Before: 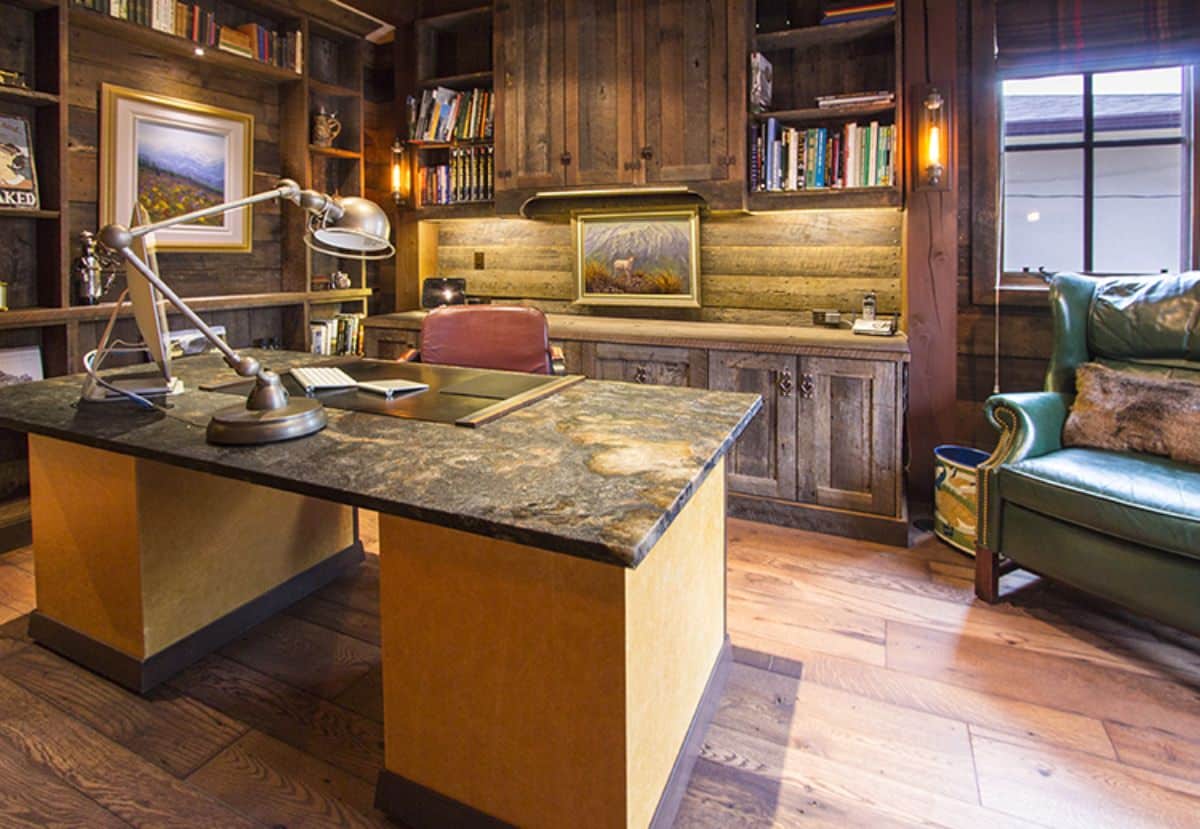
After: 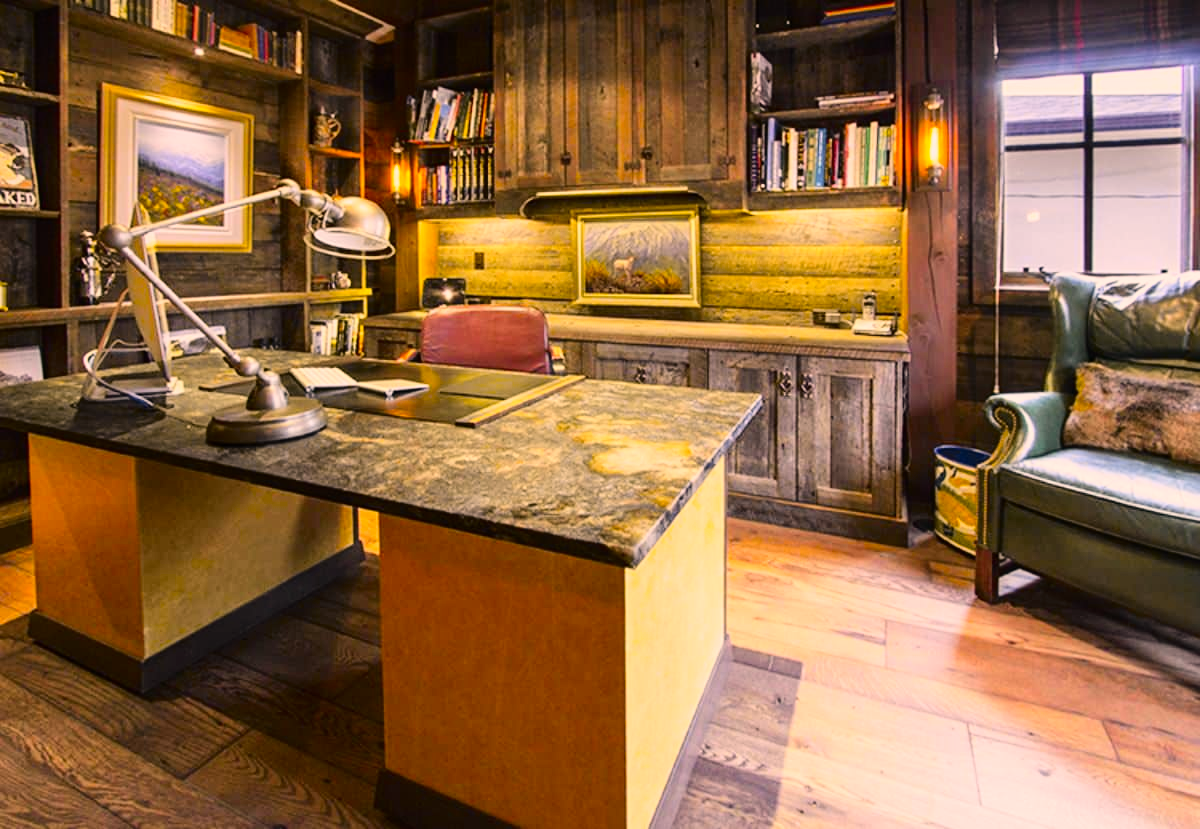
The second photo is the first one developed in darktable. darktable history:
color correction: highlights a* 11.96, highlights b* 11.58
shadows and highlights: shadows 20.91, highlights -35.45, soften with gaussian
tone curve: curves: ch0 [(0, 0) (0.136, 0.084) (0.346, 0.366) (0.489, 0.559) (0.66, 0.748) (0.849, 0.902) (1, 0.974)]; ch1 [(0, 0) (0.353, 0.344) (0.45, 0.46) (0.498, 0.498) (0.521, 0.512) (0.563, 0.559) (0.592, 0.605) (0.641, 0.673) (1, 1)]; ch2 [(0, 0) (0.333, 0.346) (0.375, 0.375) (0.424, 0.43) (0.476, 0.492) (0.502, 0.502) (0.524, 0.531) (0.579, 0.61) (0.612, 0.644) (0.641, 0.722) (1, 1)], color space Lab, independent channels, preserve colors none
